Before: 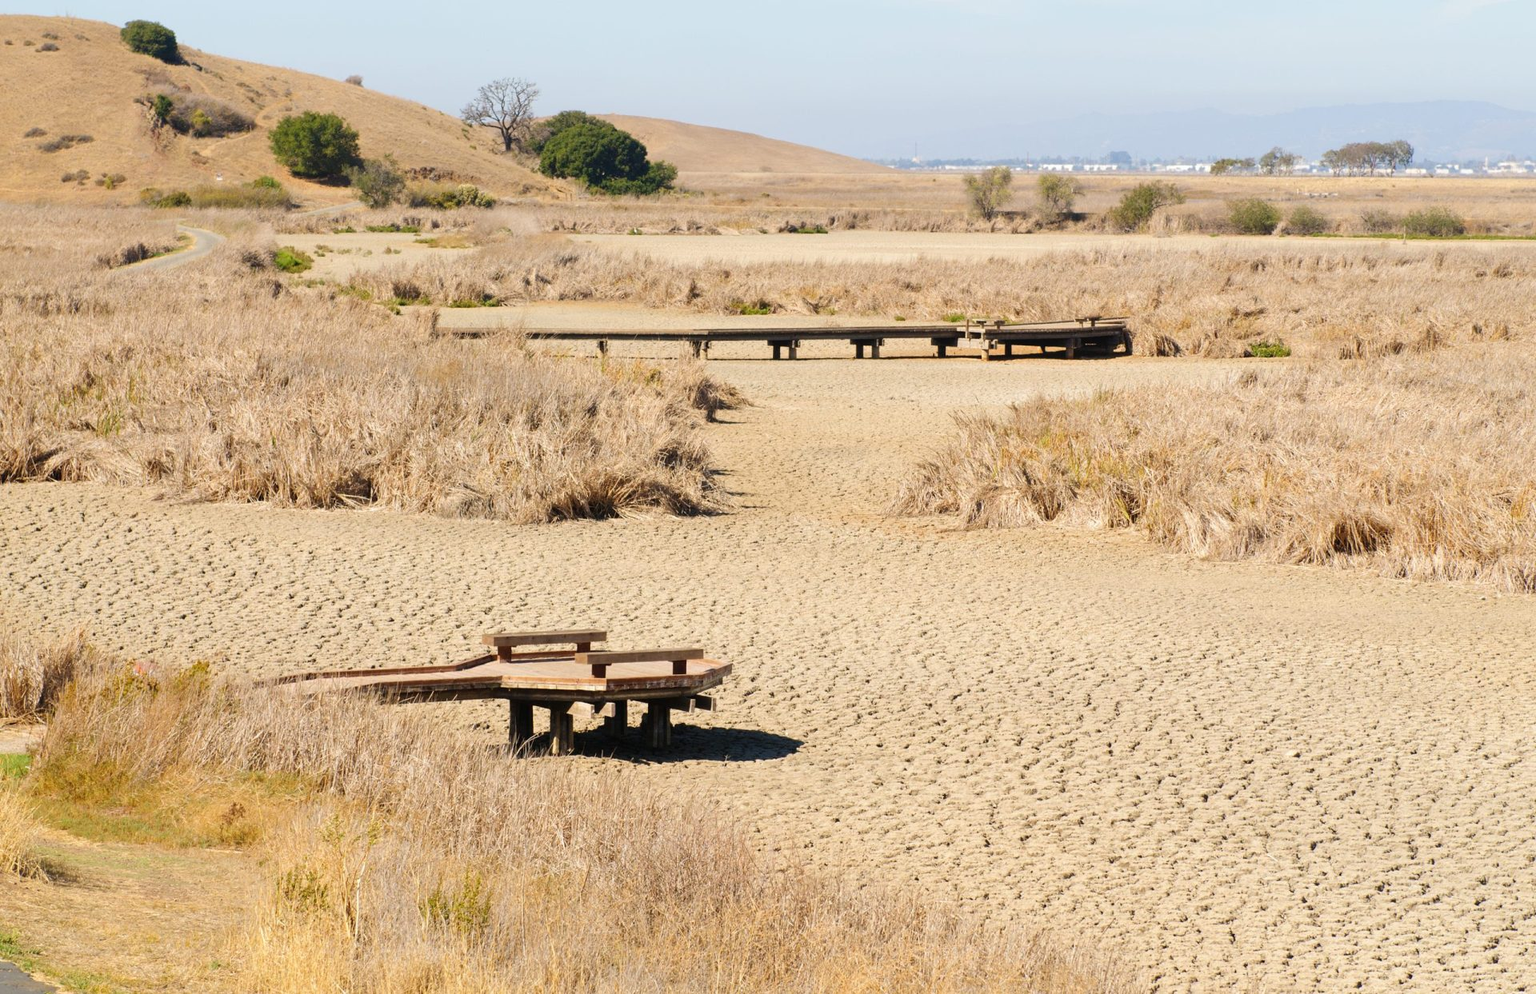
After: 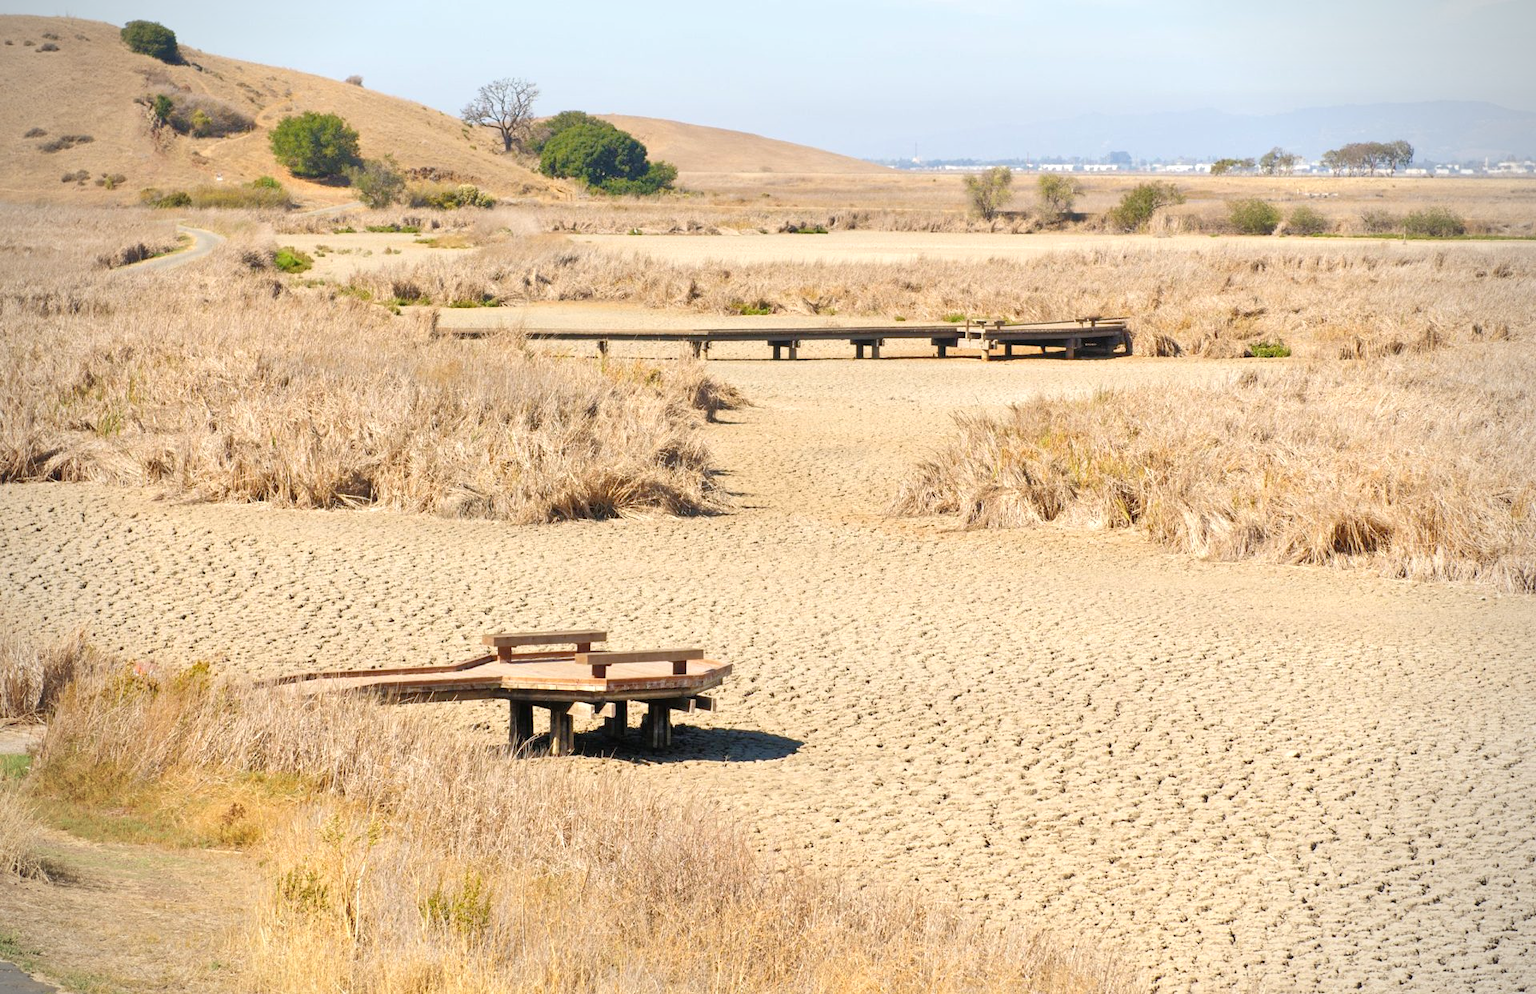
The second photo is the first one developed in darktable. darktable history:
vignetting: on, module defaults
tone equalizer: -7 EV 0.141 EV, -6 EV 0.573 EV, -5 EV 1.12 EV, -4 EV 1.35 EV, -3 EV 1.14 EV, -2 EV 0.6 EV, -1 EV 0.15 EV, luminance estimator HSV value / RGB max
exposure: exposure 0.203 EV, compensate highlight preservation false
